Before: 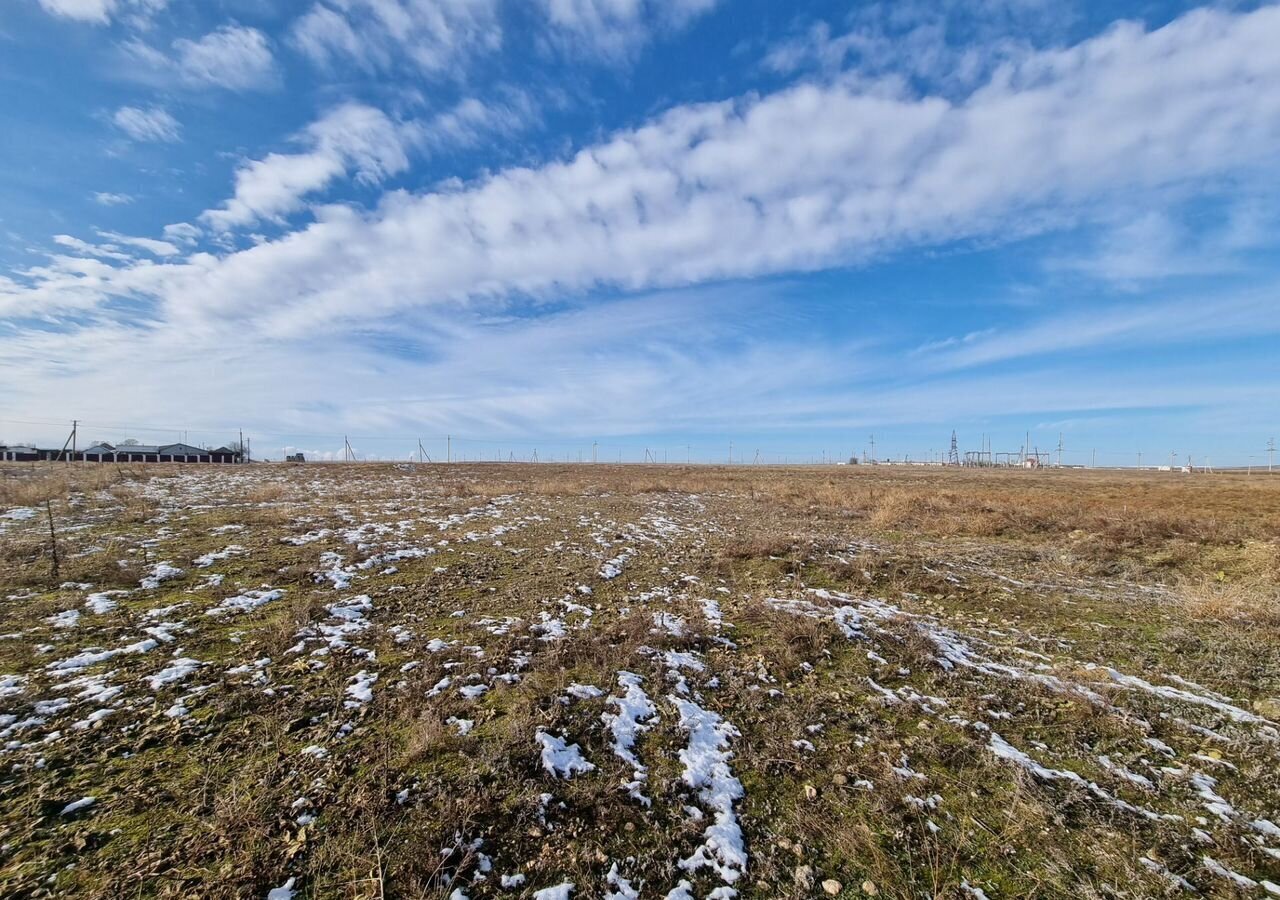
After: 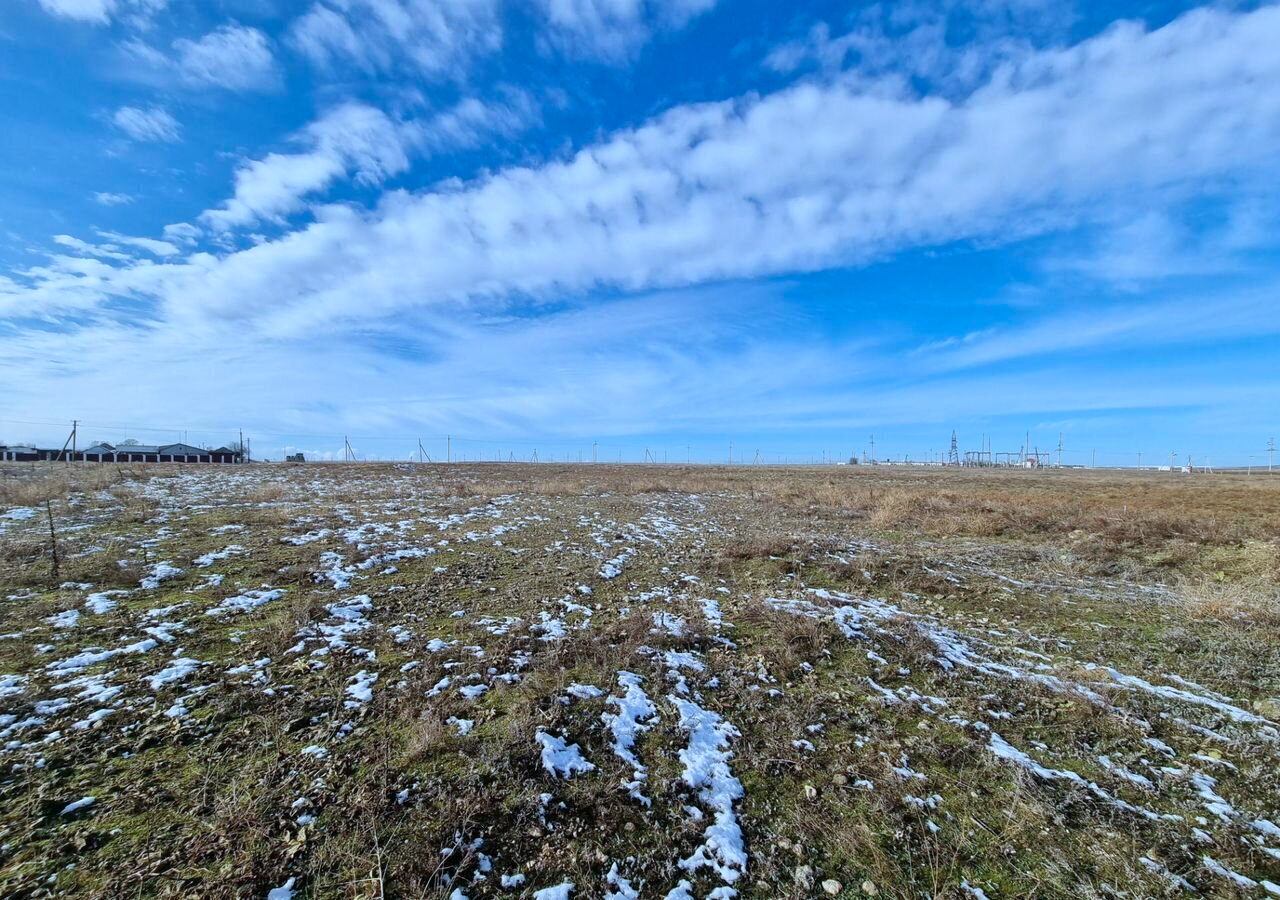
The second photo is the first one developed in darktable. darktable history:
color calibration: x 0.383, y 0.371, temperature 3903.98 K
